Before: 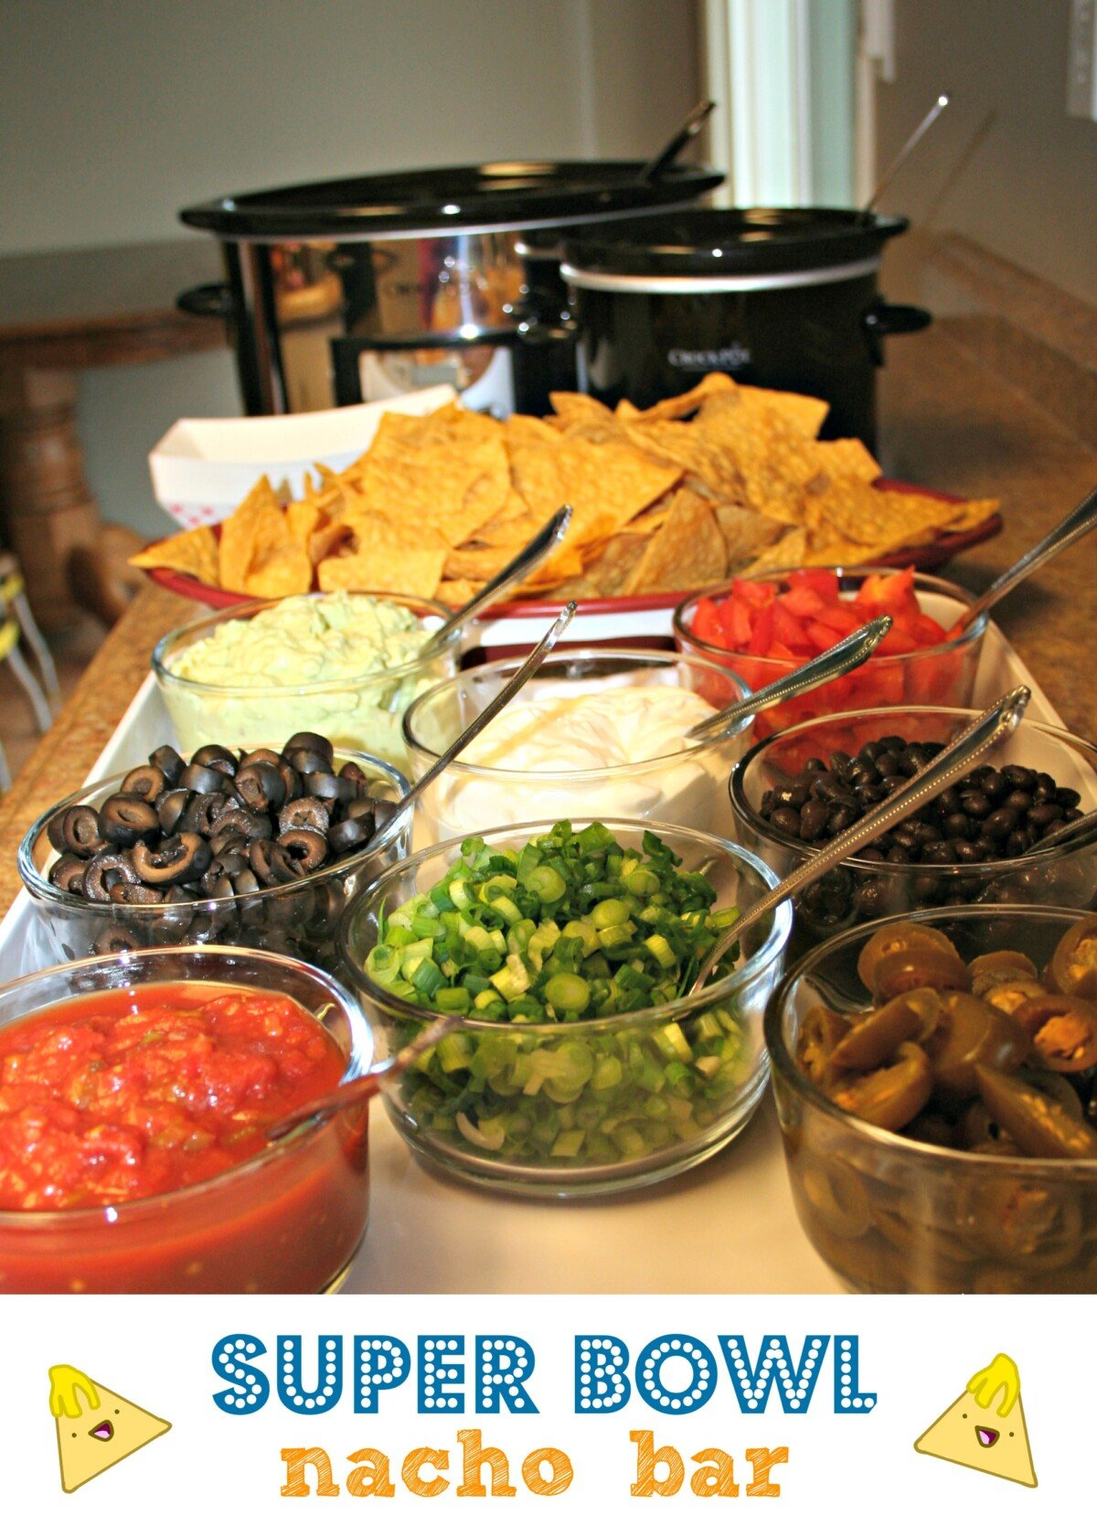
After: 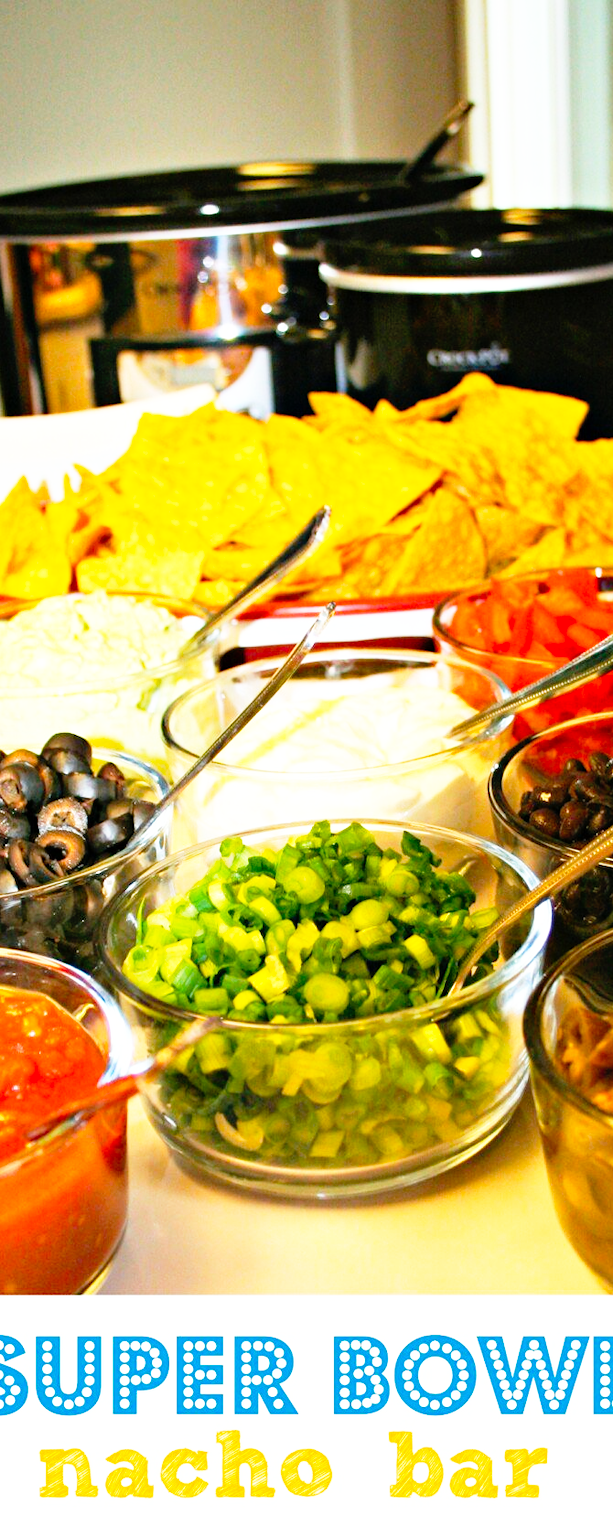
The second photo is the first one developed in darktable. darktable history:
base curve: curves: ch0 [(0, 0) (0.012, 0.01) (0.073, 0.168) (0.31, 0.711) (0.645, 0.957) (1, 1)], preserve colors none
color balance rgb: perceptual saturation grading › global saturation 29.586%
crop: left 22.053%, right 22.017%, bottom 0.009%
